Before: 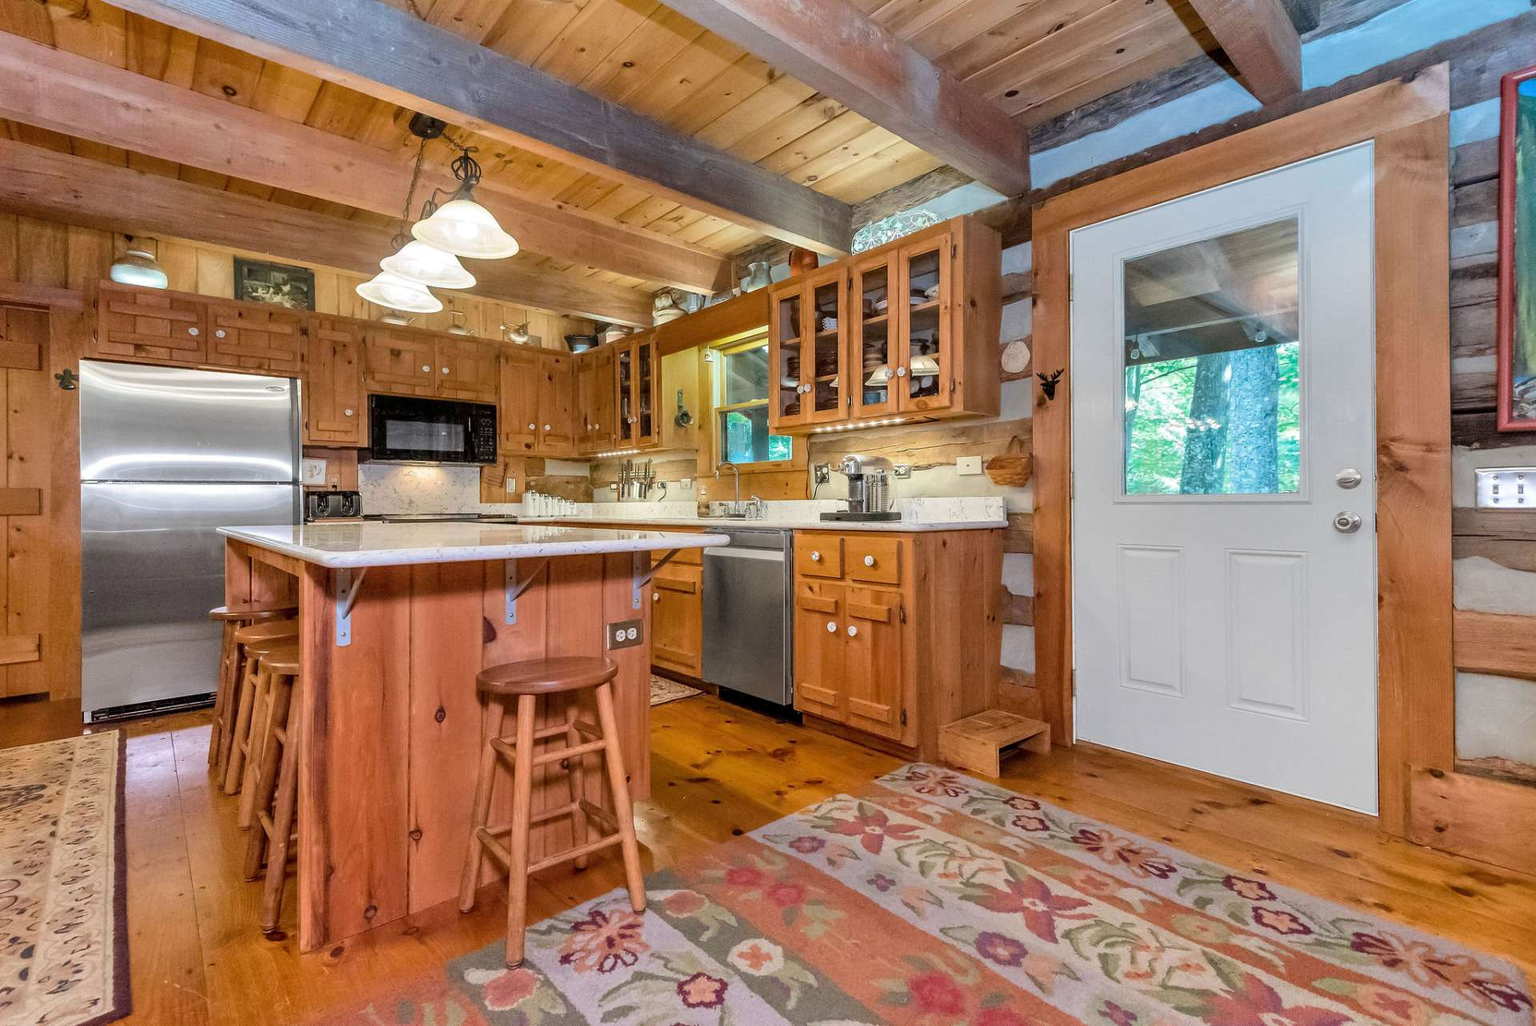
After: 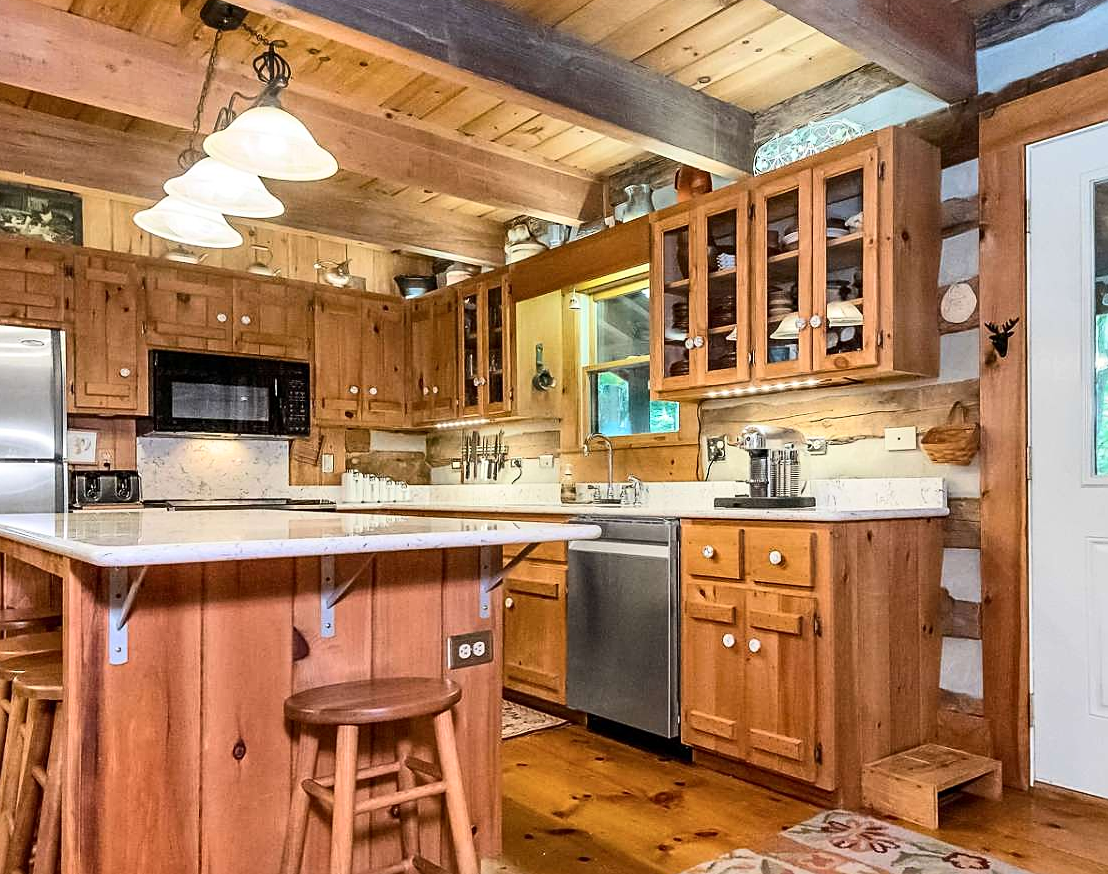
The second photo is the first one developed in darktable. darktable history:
contrast brightness saturation: contrast 0.24, brightness 0.09
sharpen: on, module defaults
crop: left 16.202%, top 11.208%, right 26.045%, bottom 20.557%
